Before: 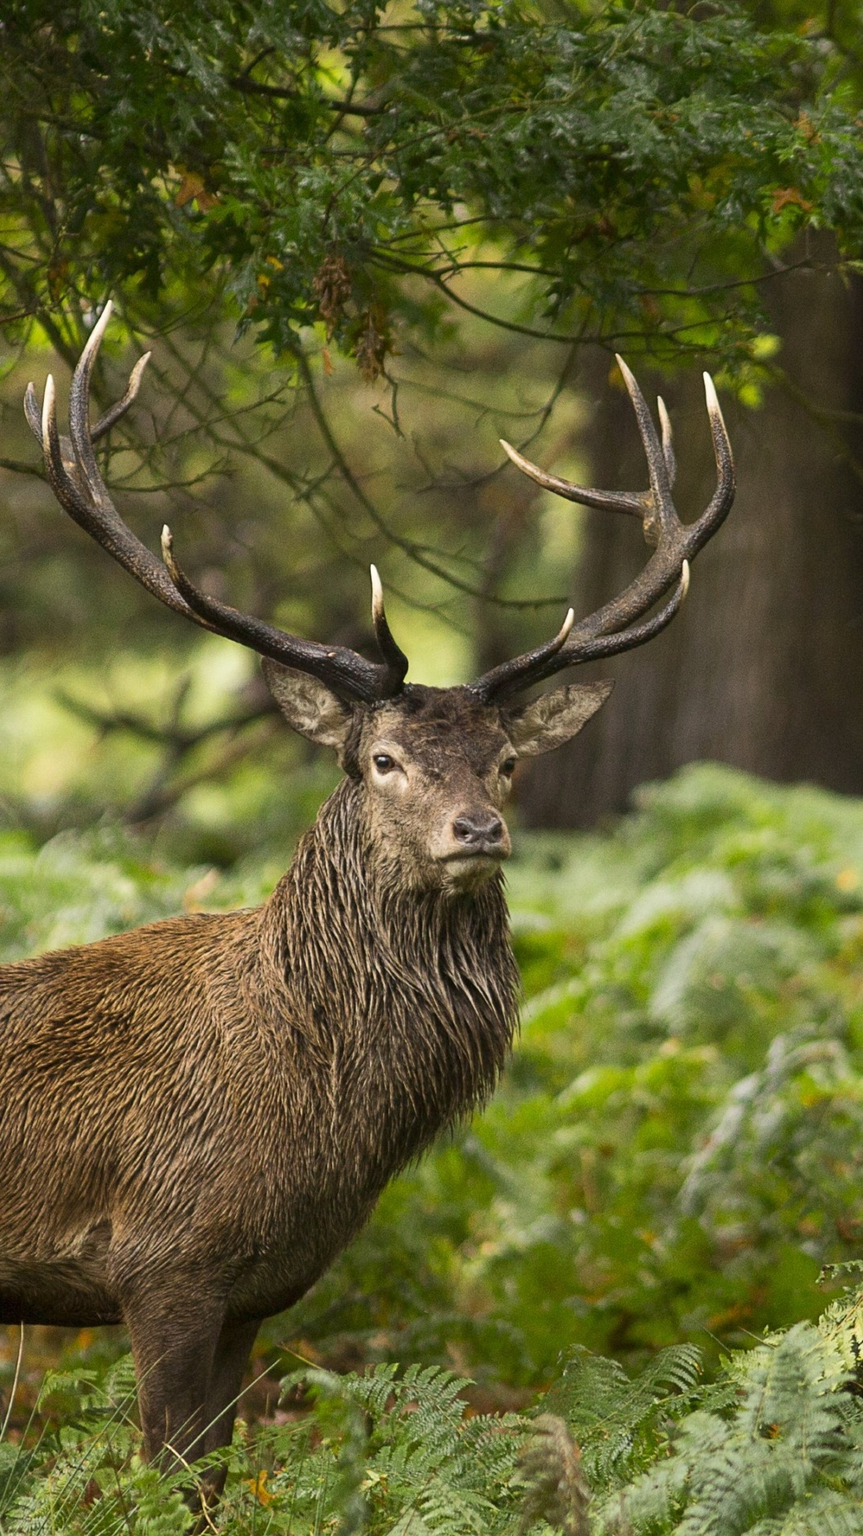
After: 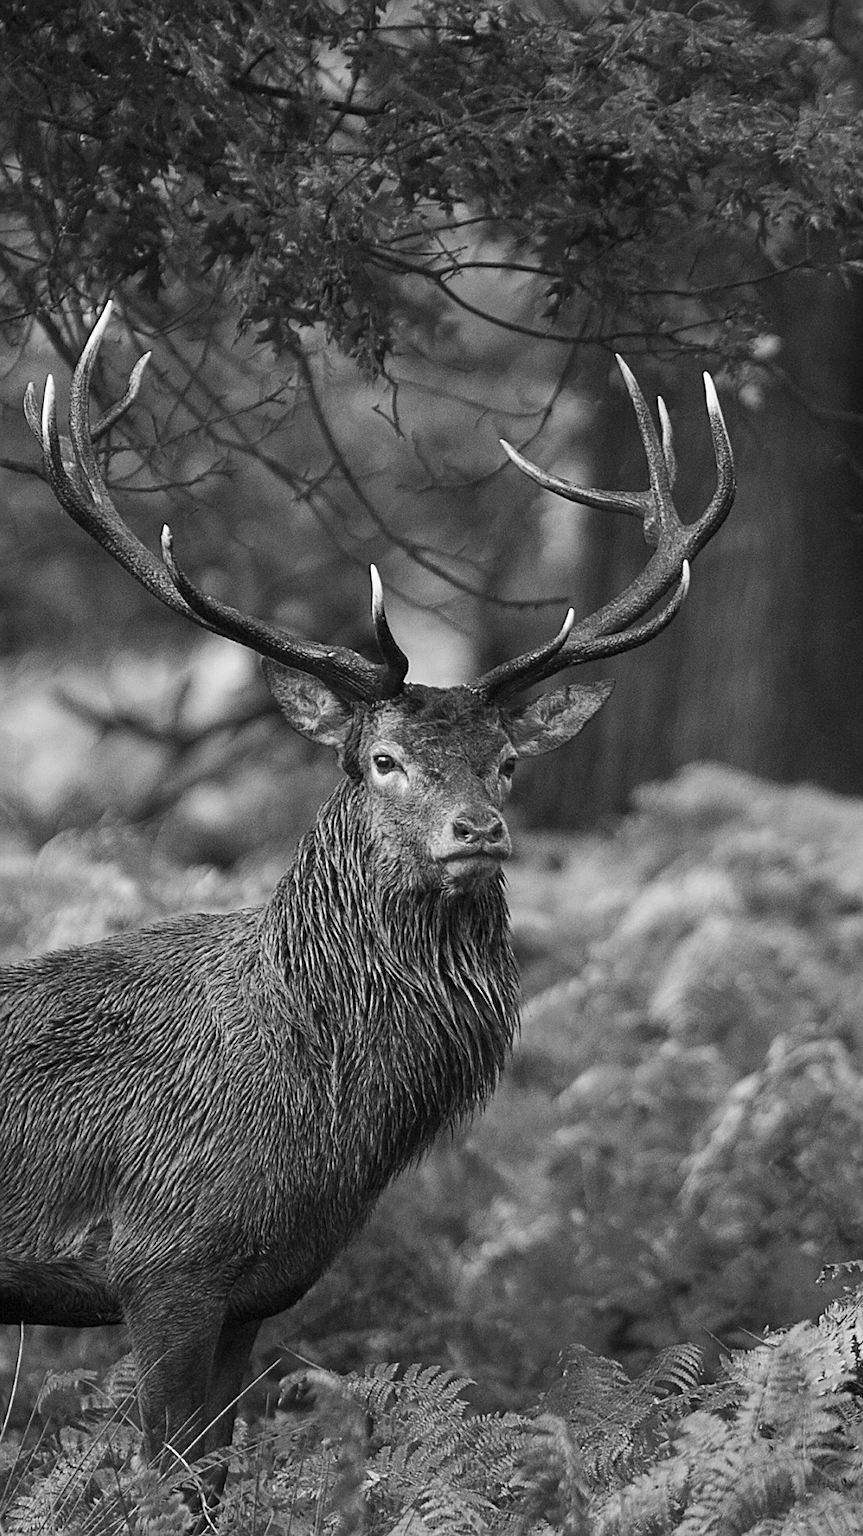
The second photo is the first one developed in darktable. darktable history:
color calibration: output gray [0.22, 0.42, 0.37, 0], illuminant custom, x 0.371, y 0.382, temperature 4282.68 K
sharpen: on, module defaults
